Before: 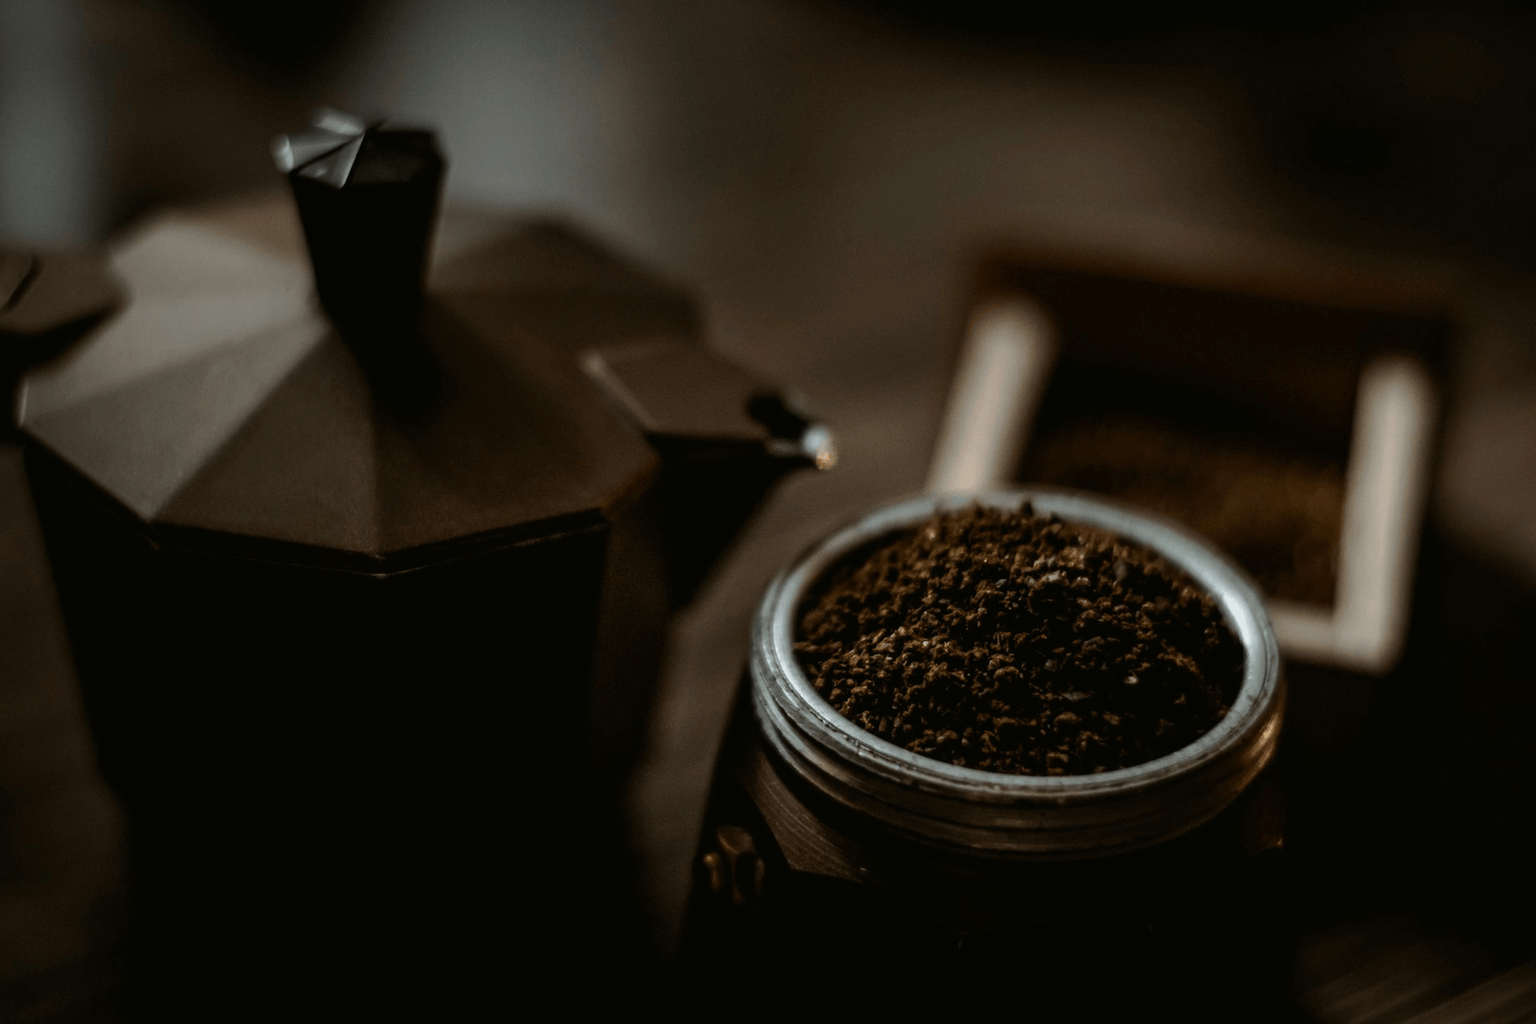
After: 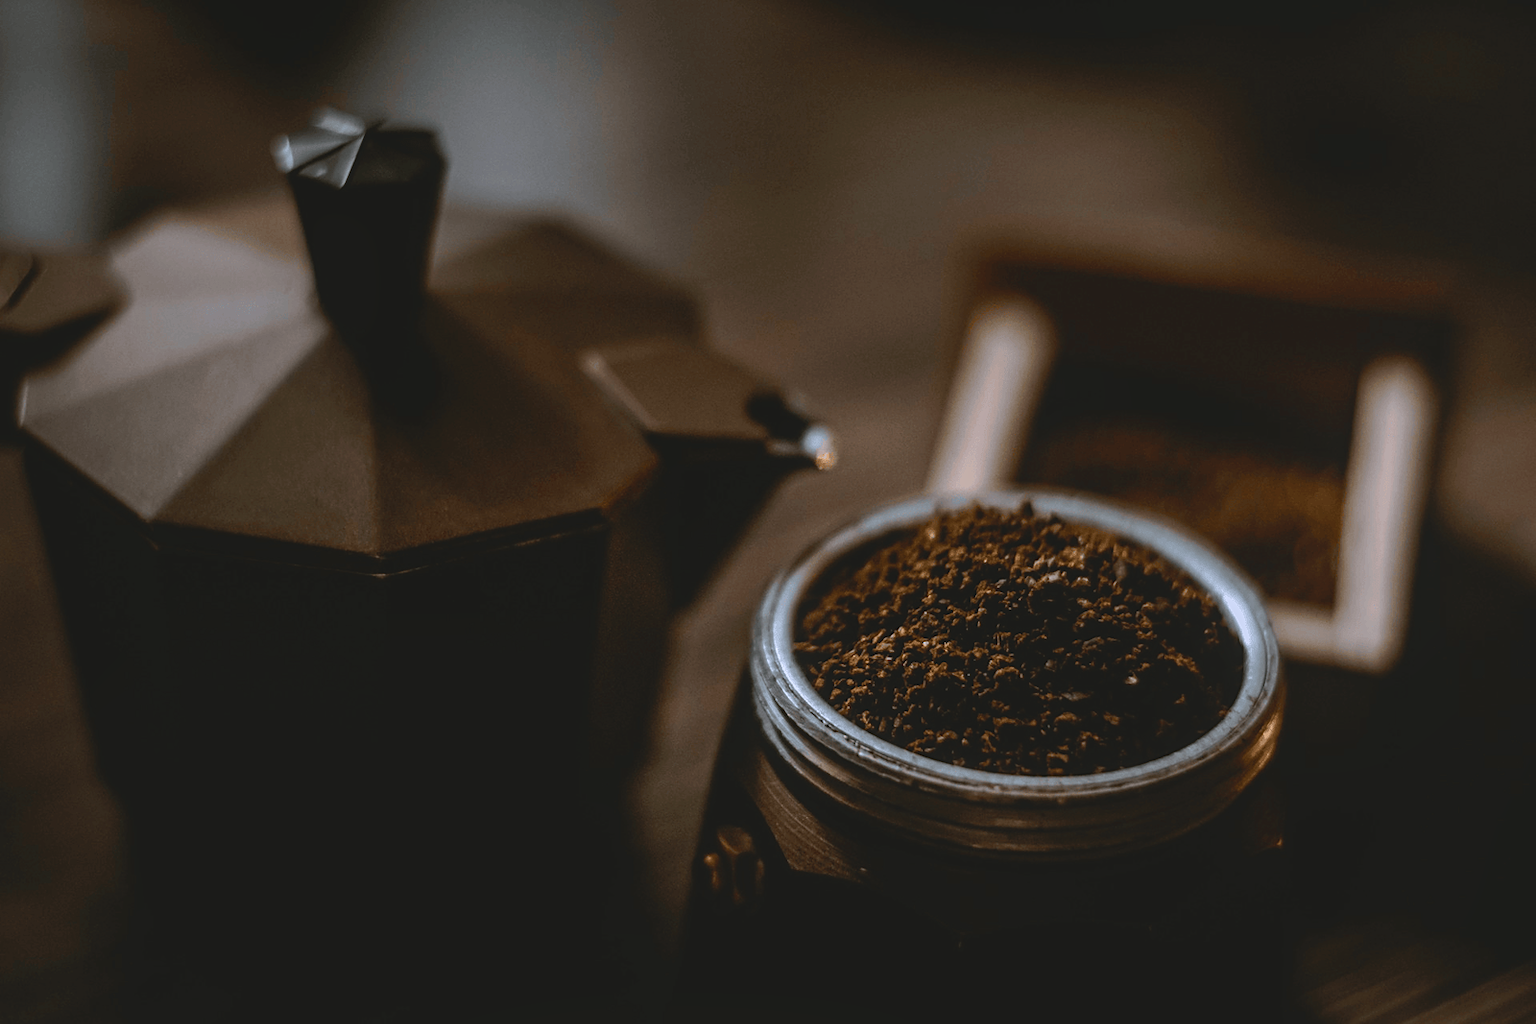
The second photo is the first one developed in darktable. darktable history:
contrast brightness saturation: contrast -0.19, saturation 0.19
color correction: saturation 1.1
white balance: red 1.004, blue 1.096
tone equalizer: on, module defaults
local contrast: on, module defaults
sharpen: radius 1.864, amount 0.398, threshold 1.271
